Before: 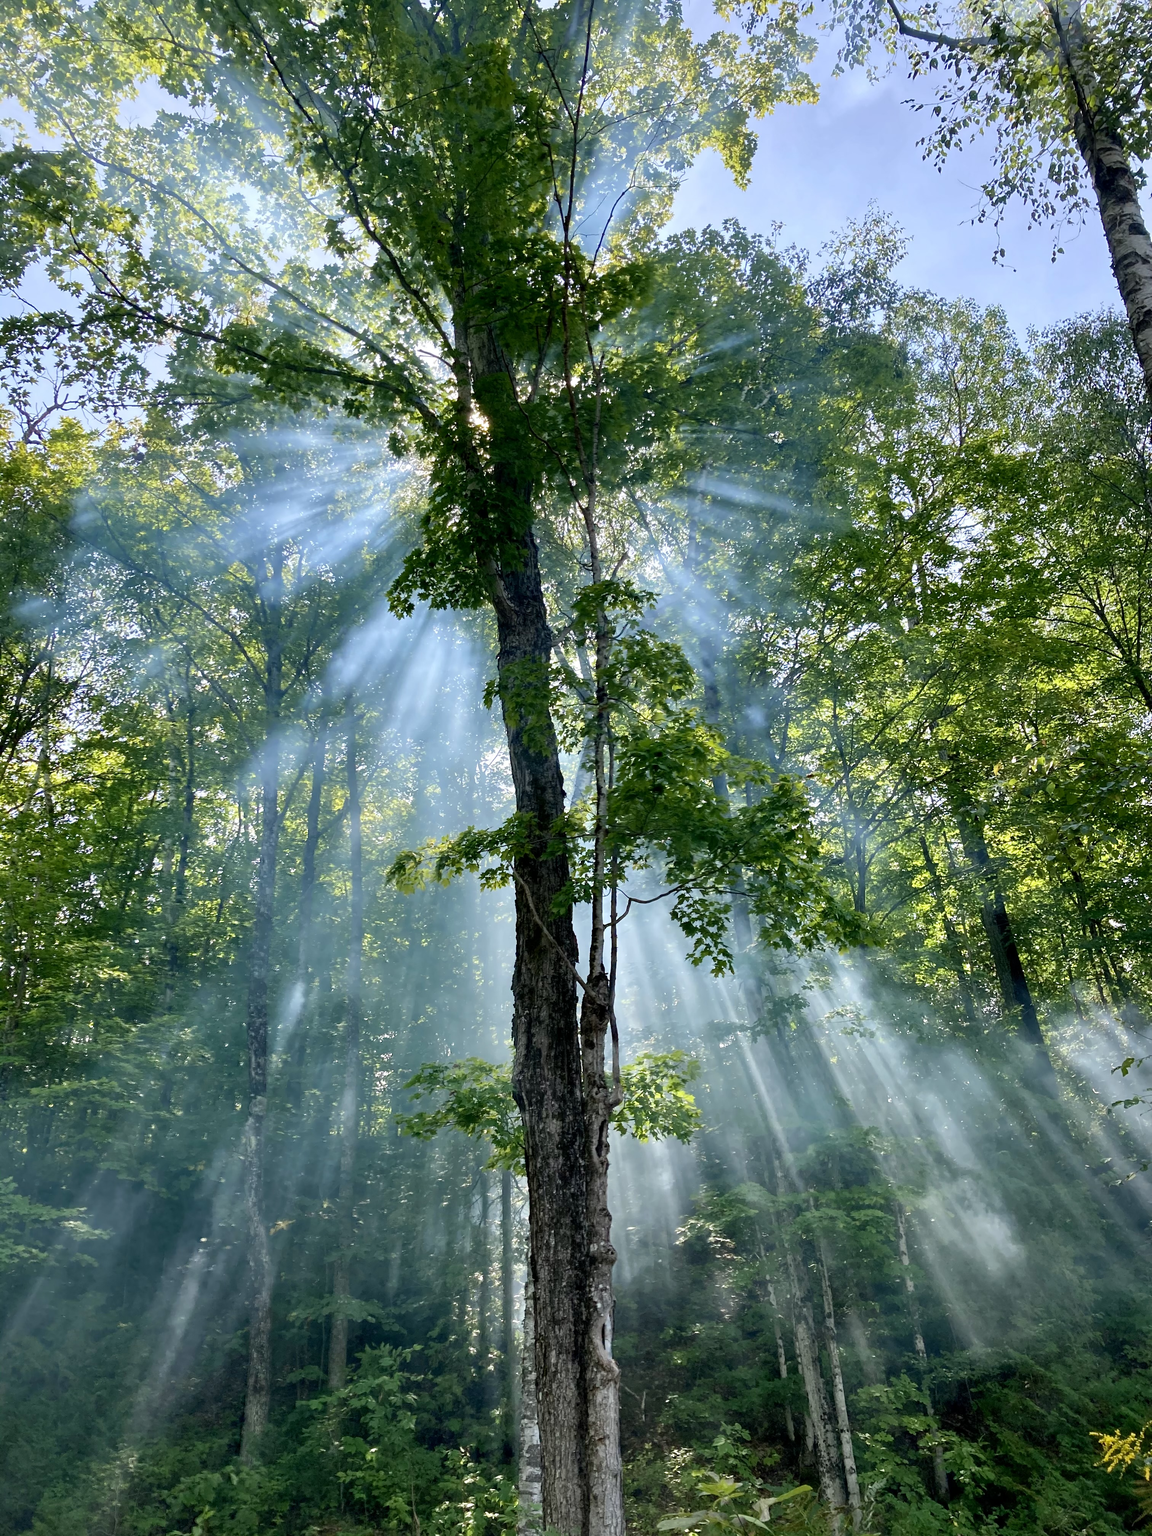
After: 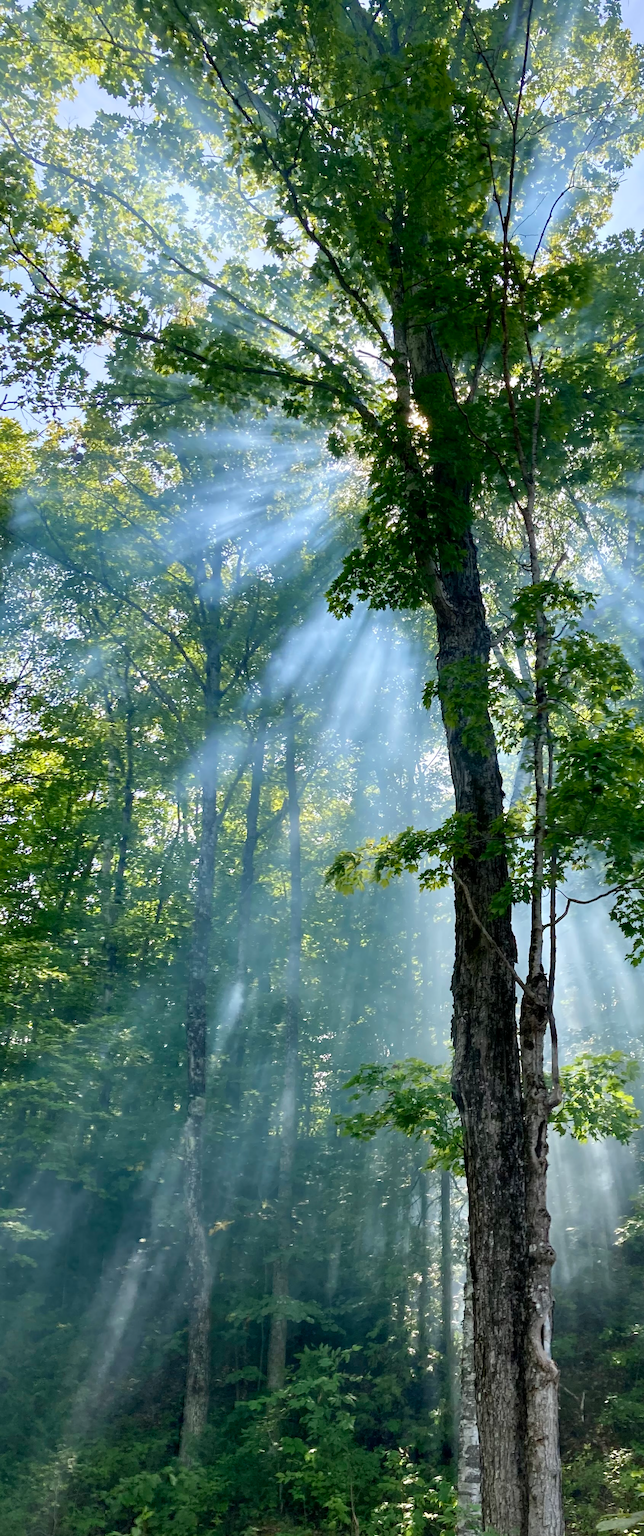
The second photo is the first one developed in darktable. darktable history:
crop: left 5.35%, right 38.685%
